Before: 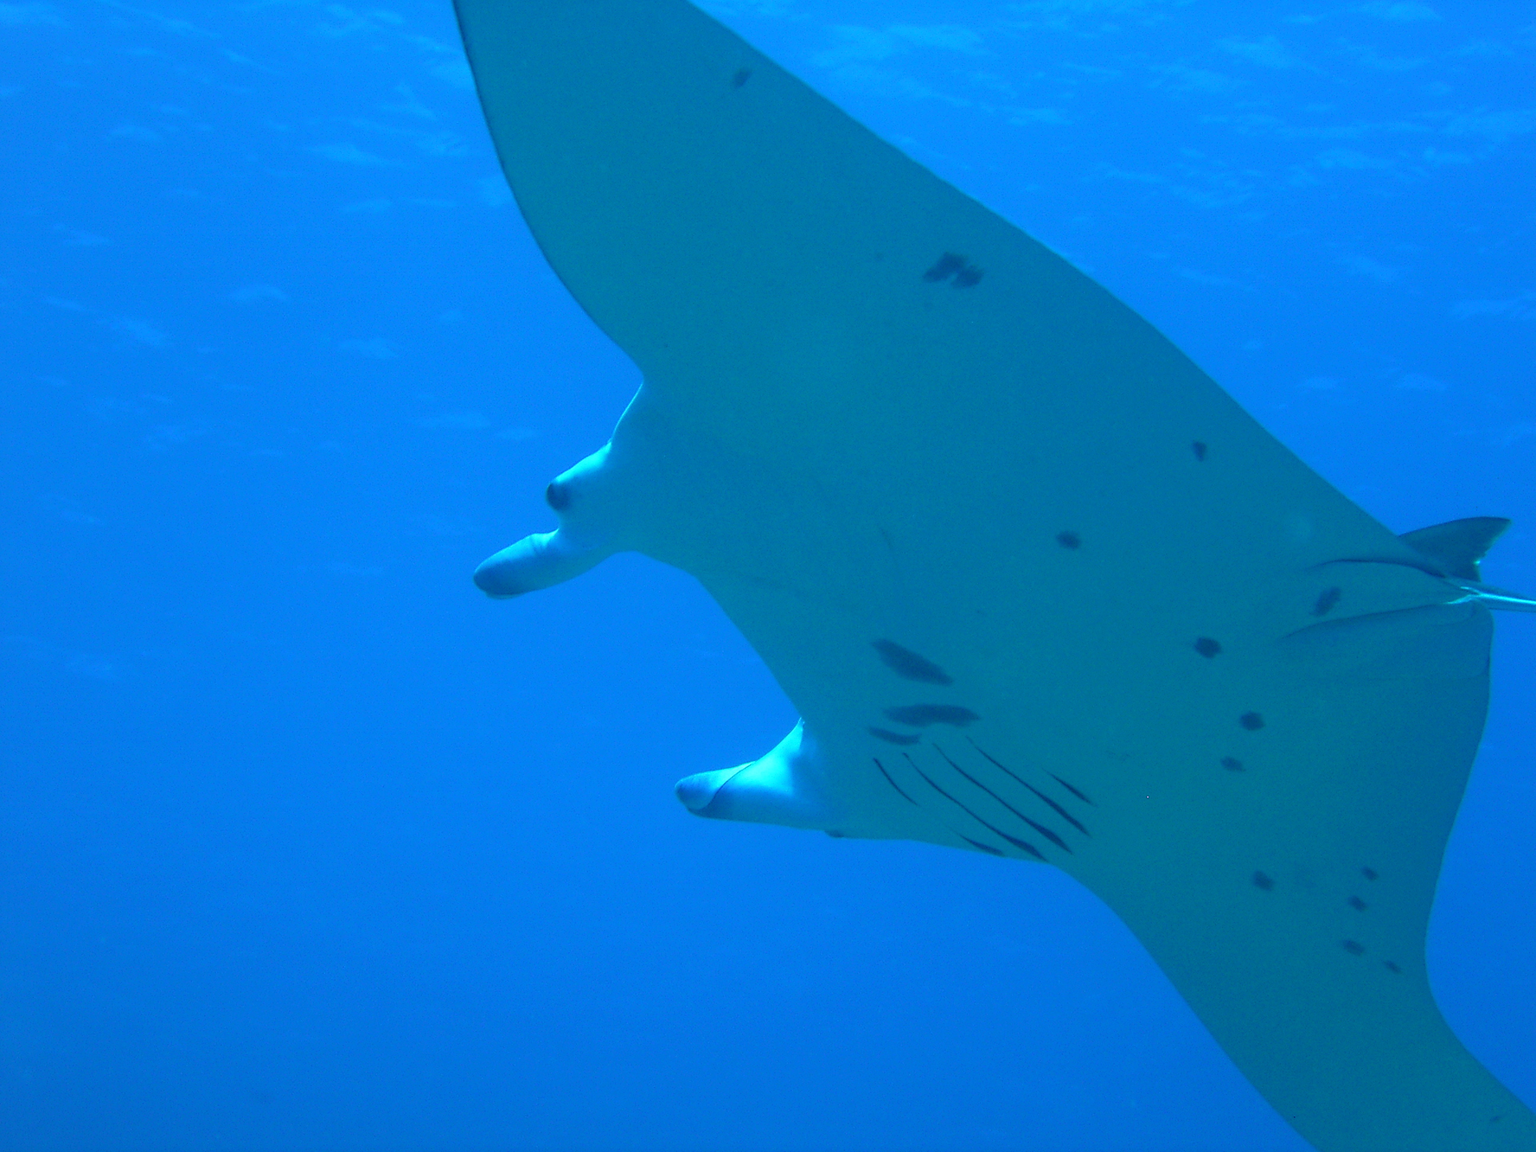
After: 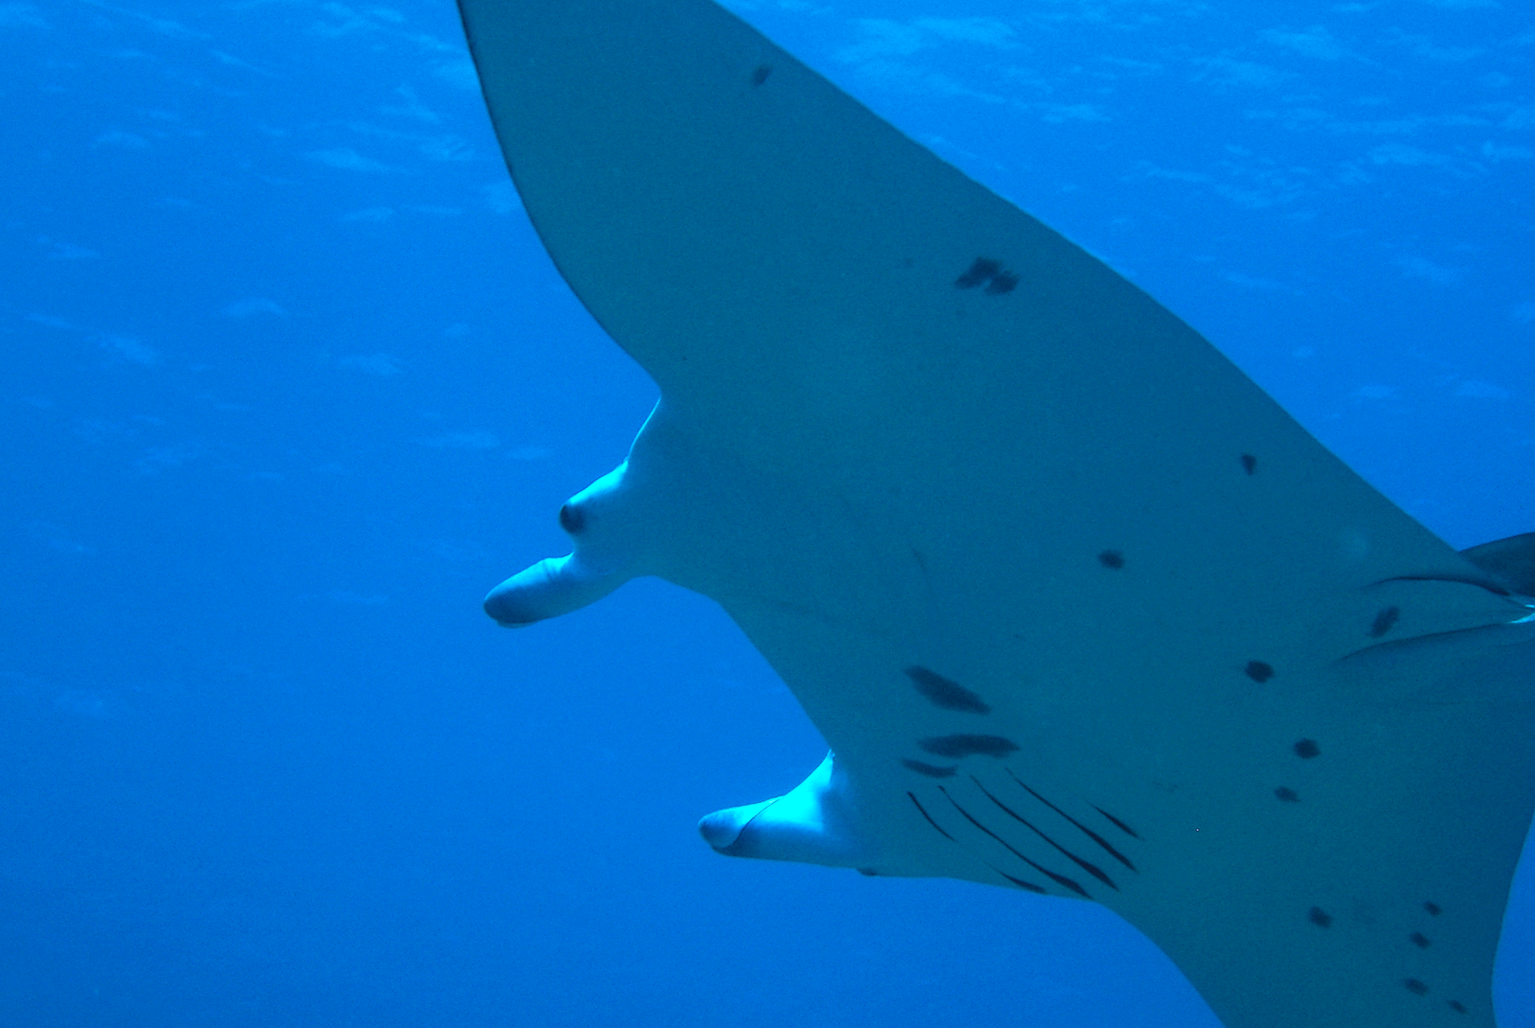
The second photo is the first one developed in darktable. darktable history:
exposure: exposure 0.073 EV, compensate exposure bias true, compensate highlight preservation false
crop and rotate: angle 0.557°, left 0.393%, right 3.6%, bottom 14.244%
local contrast: highlights 101%, shadows 98%, detail 119%, midtone range 0.2
color correction: highlights a* -2.03, highlights b* -18.54
levels: black 0.042%, levels [0.116, 0.574, 1]
